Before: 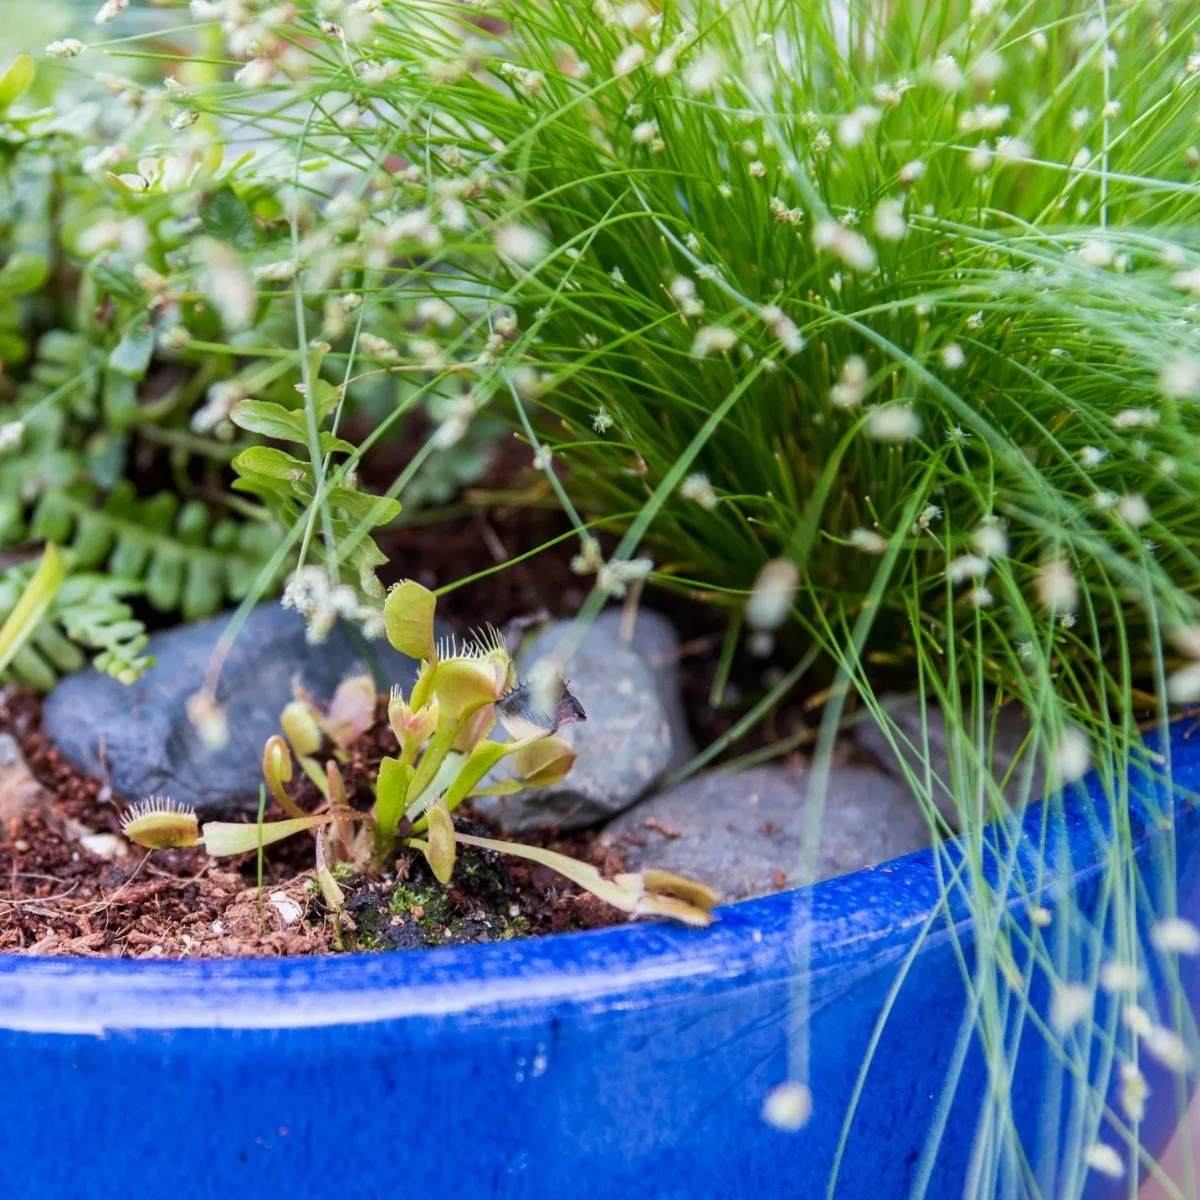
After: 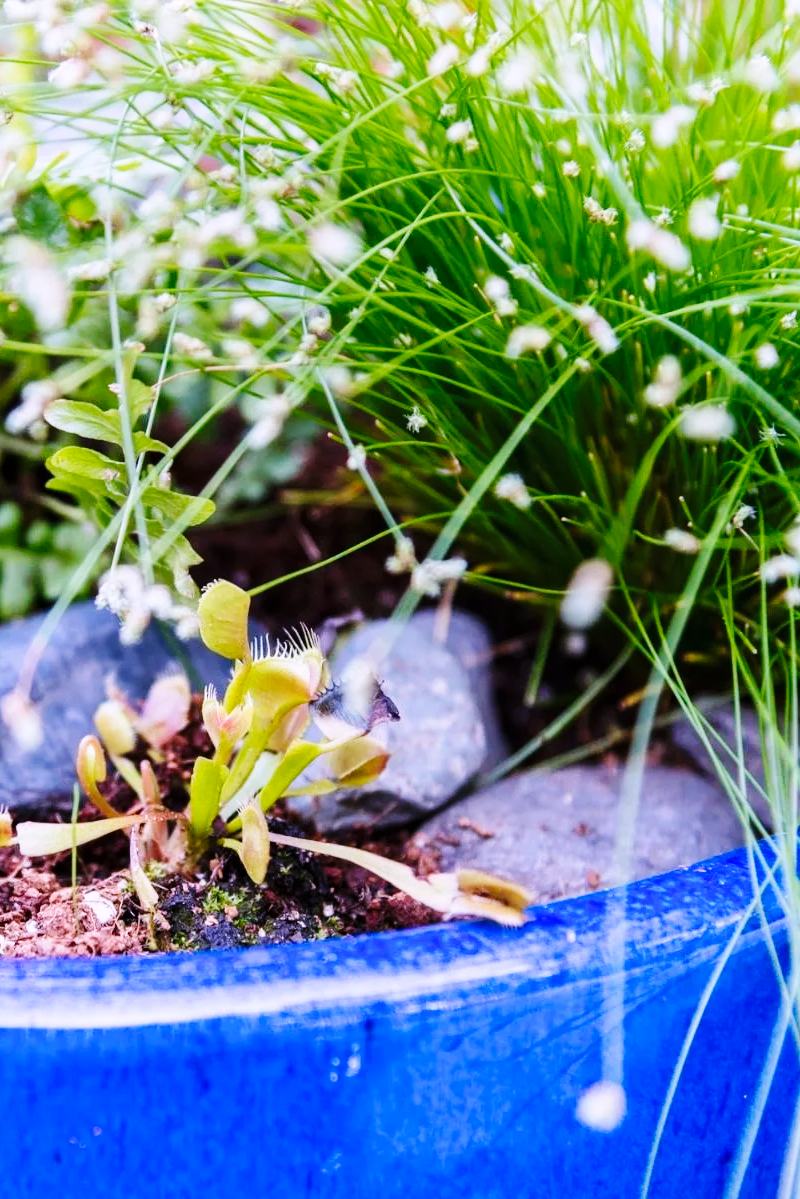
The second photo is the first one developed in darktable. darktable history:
base curve: curves: ch0 [(0, 0) (0.036, 0.025) (0.121, 0.166) (0.206, 0.329) (0.605, 0.79) (1, 1)], preserve colors none
crop and rotate: left 15.546%, right 17.787%
white balance: red 1.042, blue 1.17
